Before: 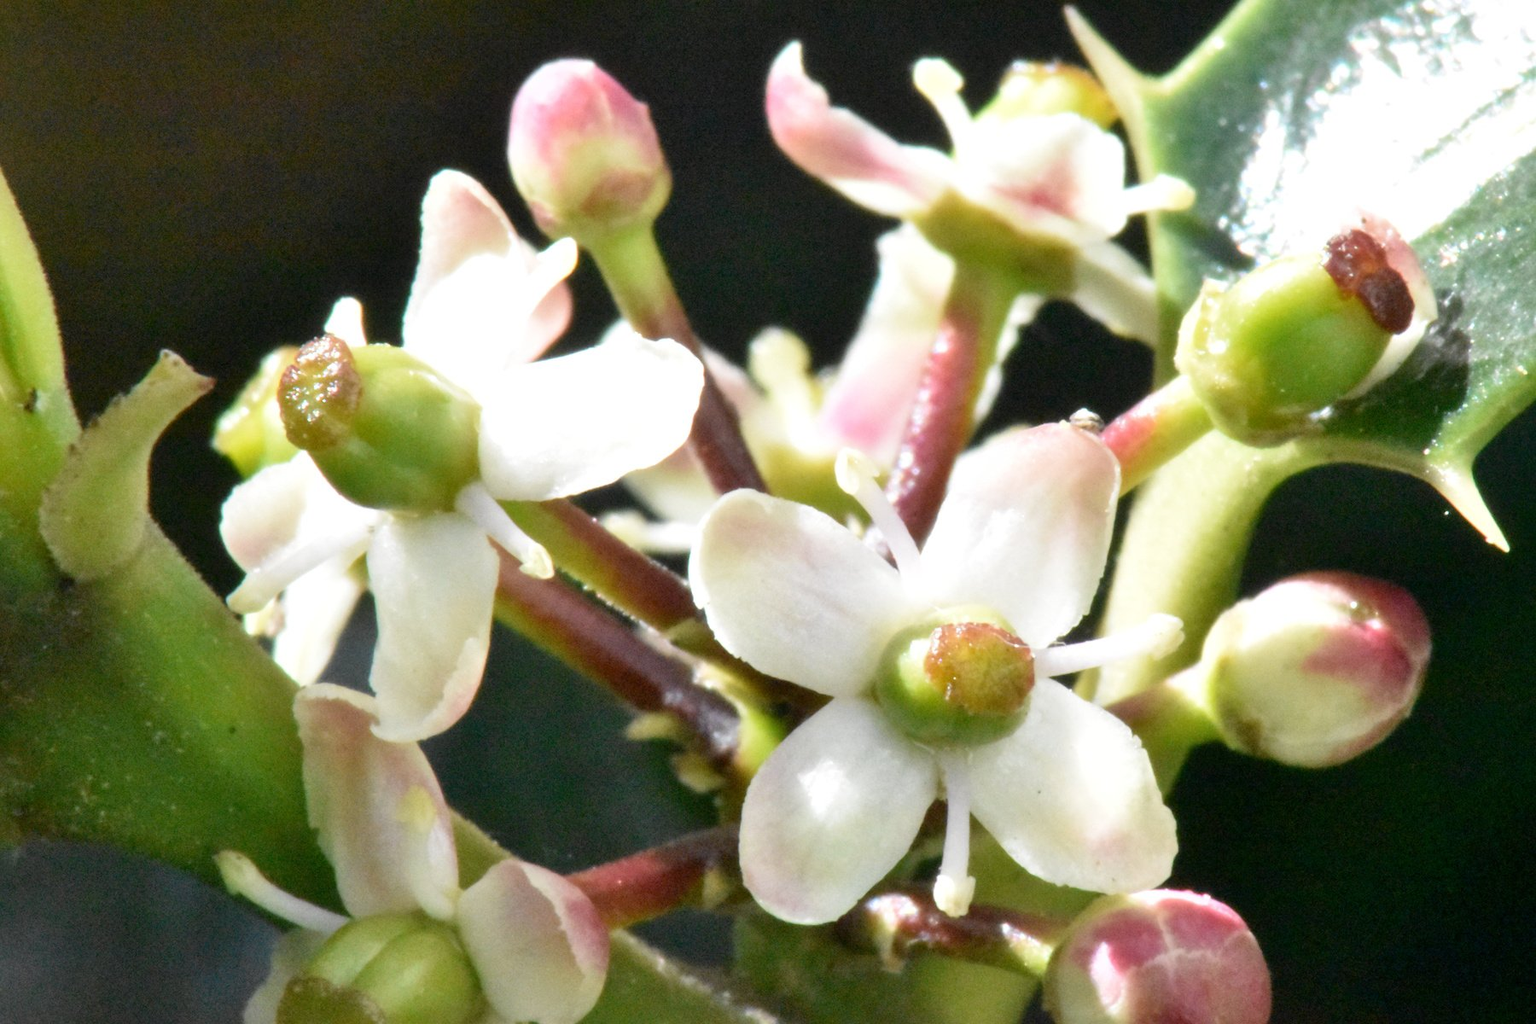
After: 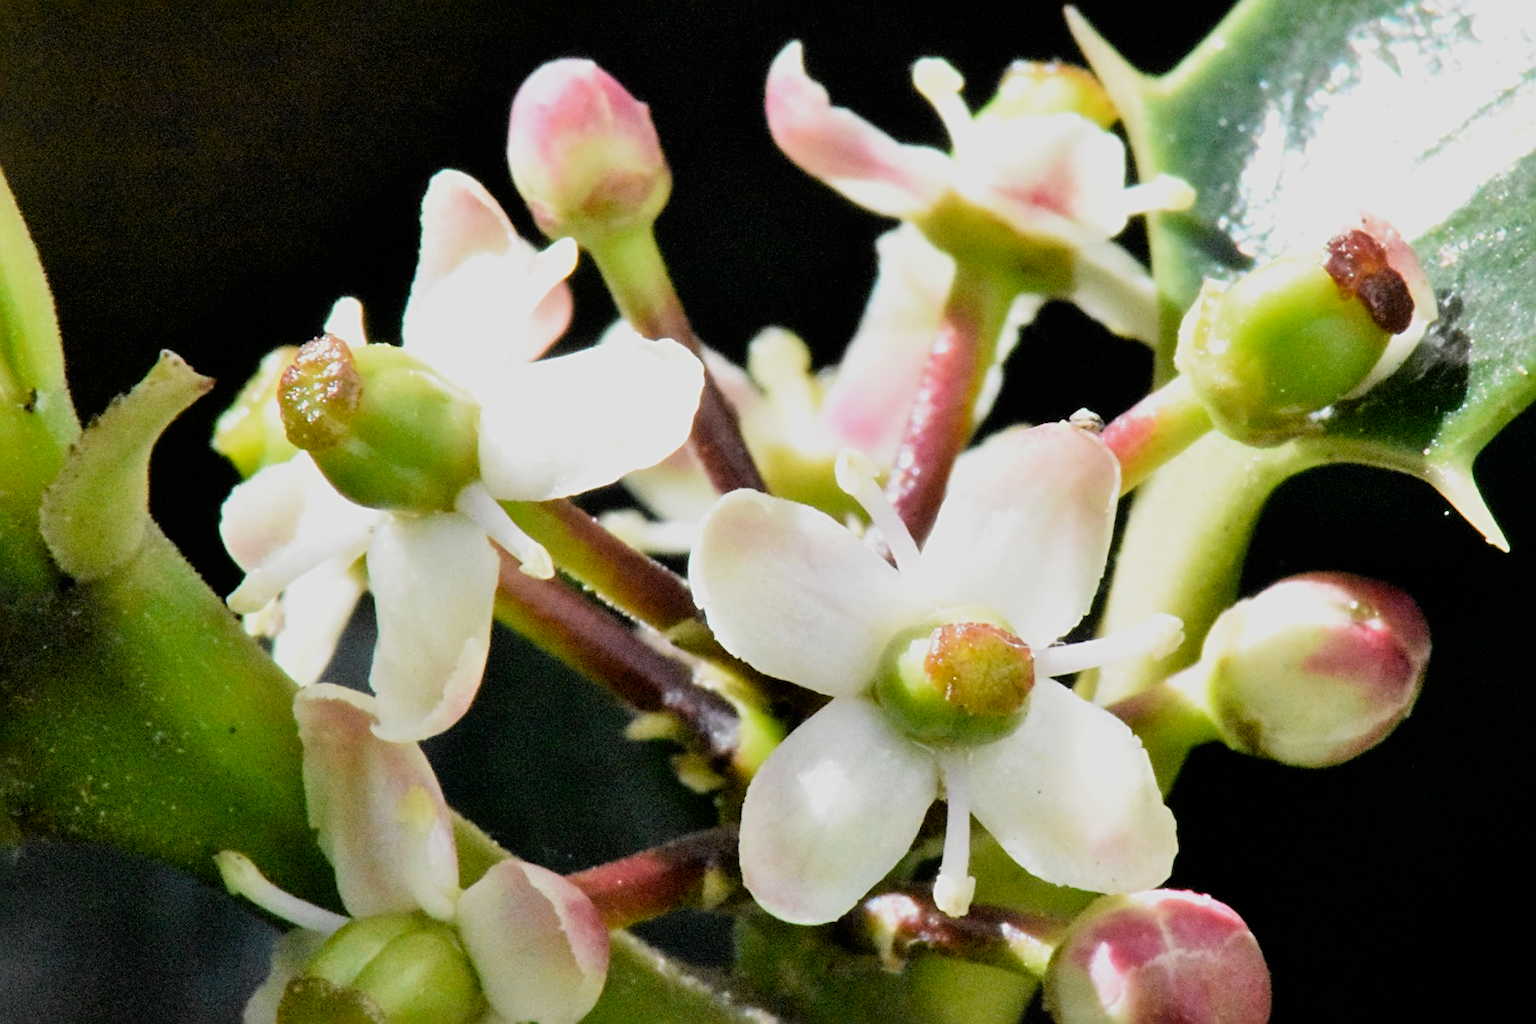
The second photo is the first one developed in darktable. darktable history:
color balance rgb: linear chroma grading › shadows 19.44%, linear chroma grading › highlights 3.42%, linear chroma grading › mid-tones 10.16%
sharpen: radius 2.767
filmic rgb: black relative exposure -5 EV, hardness 2.88, contrast 1.2
